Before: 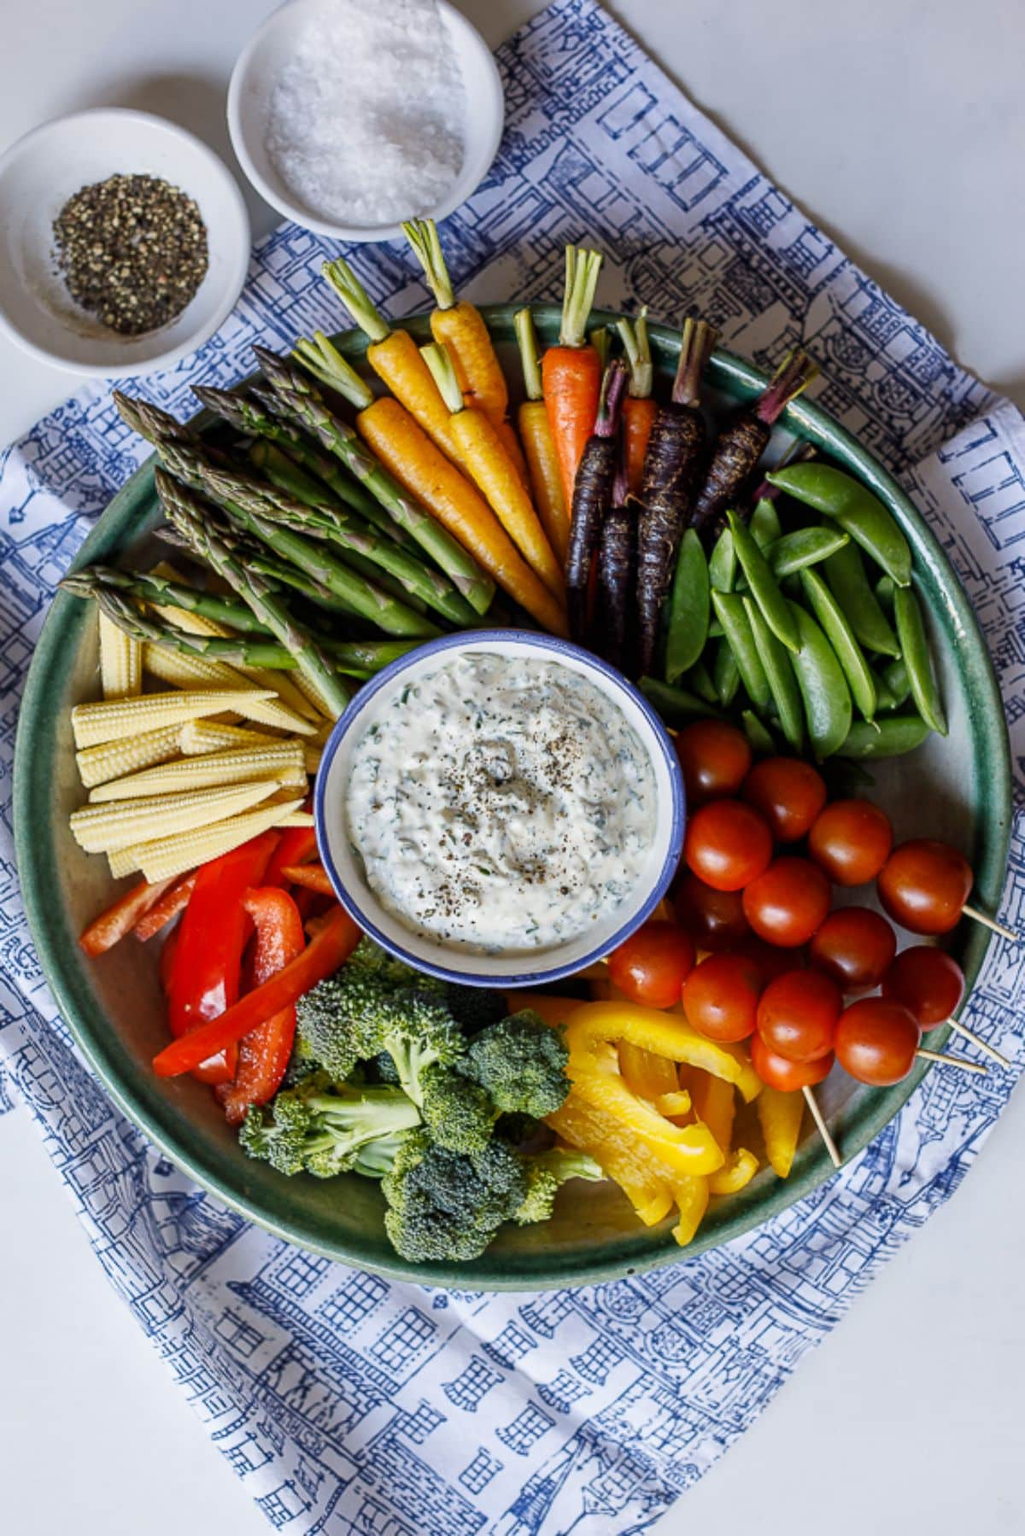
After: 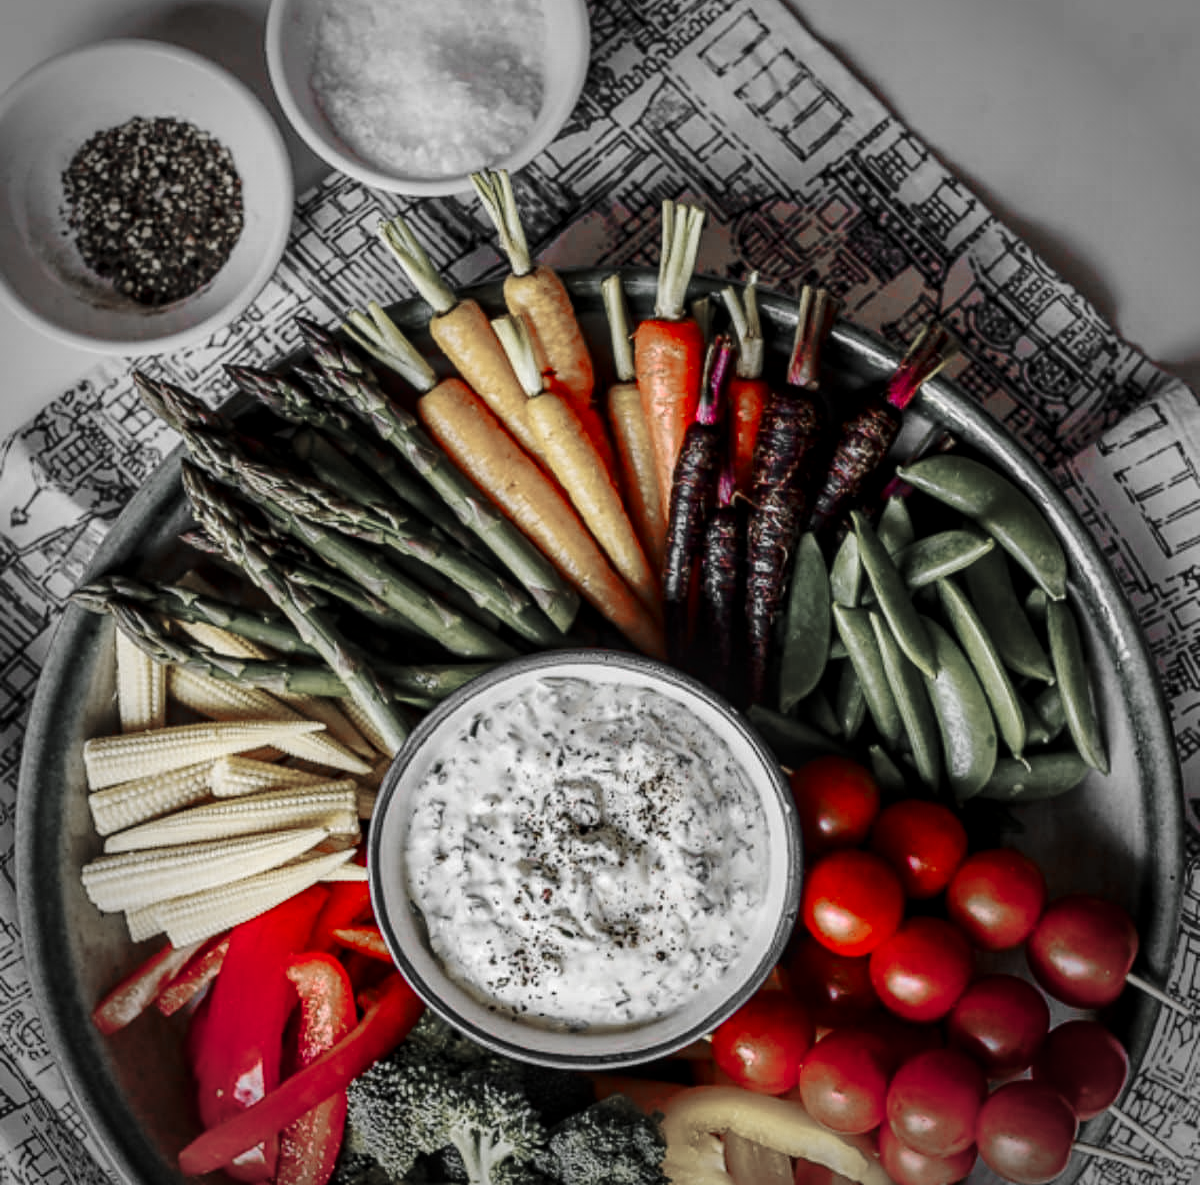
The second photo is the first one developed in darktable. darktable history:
crop and rotate: top 4.851%, bottom 29.247%
exposure: compensate highlight preservation false
color zones: curves: ch1 [(0, 0.831) (0.08, 0.771) (0.157, 0.268) (0.241, 0.207) (0.562, -0.005) (0.714, -0.013) (0.876, 0.01) (1, 0.831)]
base curve: curves: ch0 [(0, 0) (0.073, 0.04) (0.157, 0.139) (0.492, 0.492) (0.758, 0.758) (1, 1)], preserve colors none
vignetting: fall-off start 71.41%, brightness -0.575, unbound false
local contrast: on, module defaults
